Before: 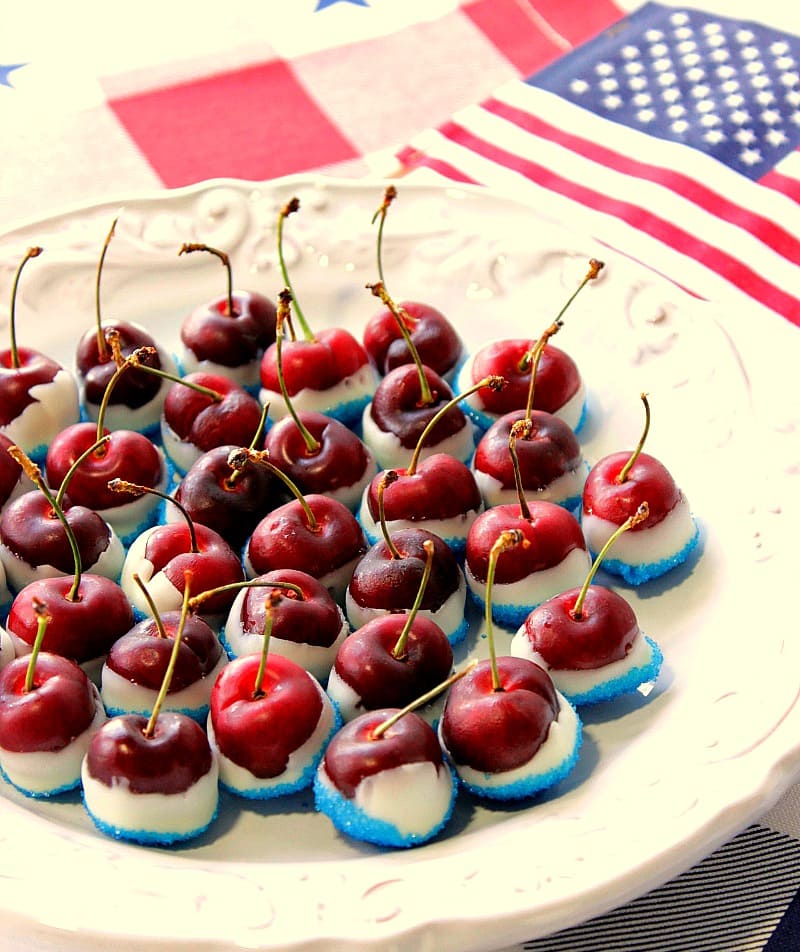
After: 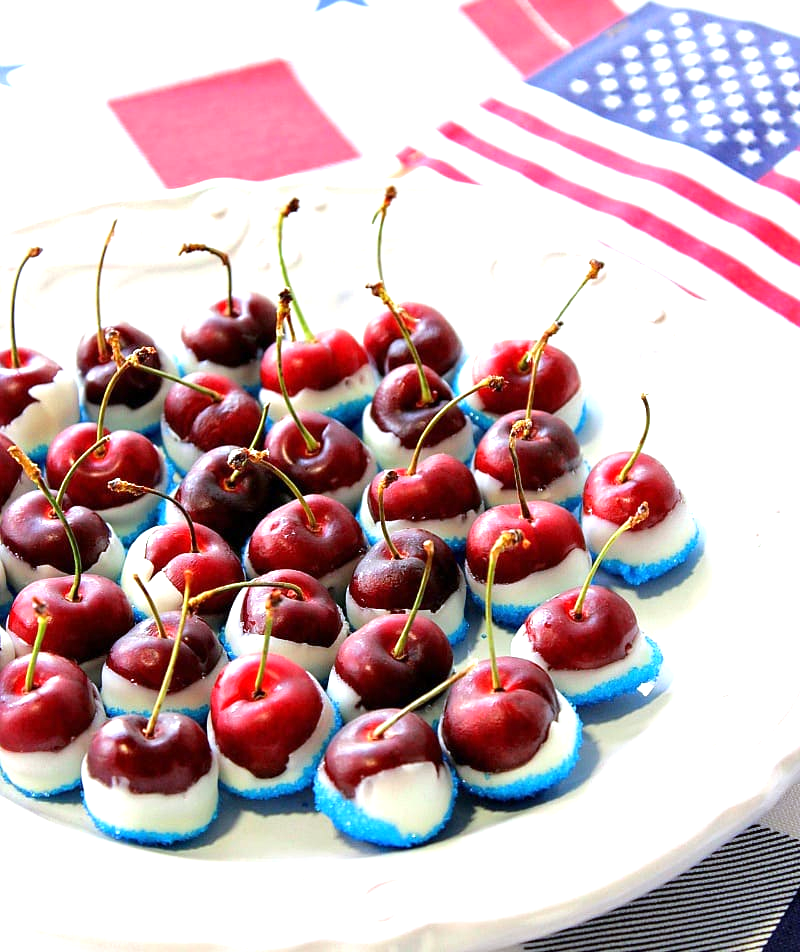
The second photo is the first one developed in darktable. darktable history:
white balance: red 0.924, blue 1.095
exposure: exposure 0.669 EV, compensate highlight preservation false
